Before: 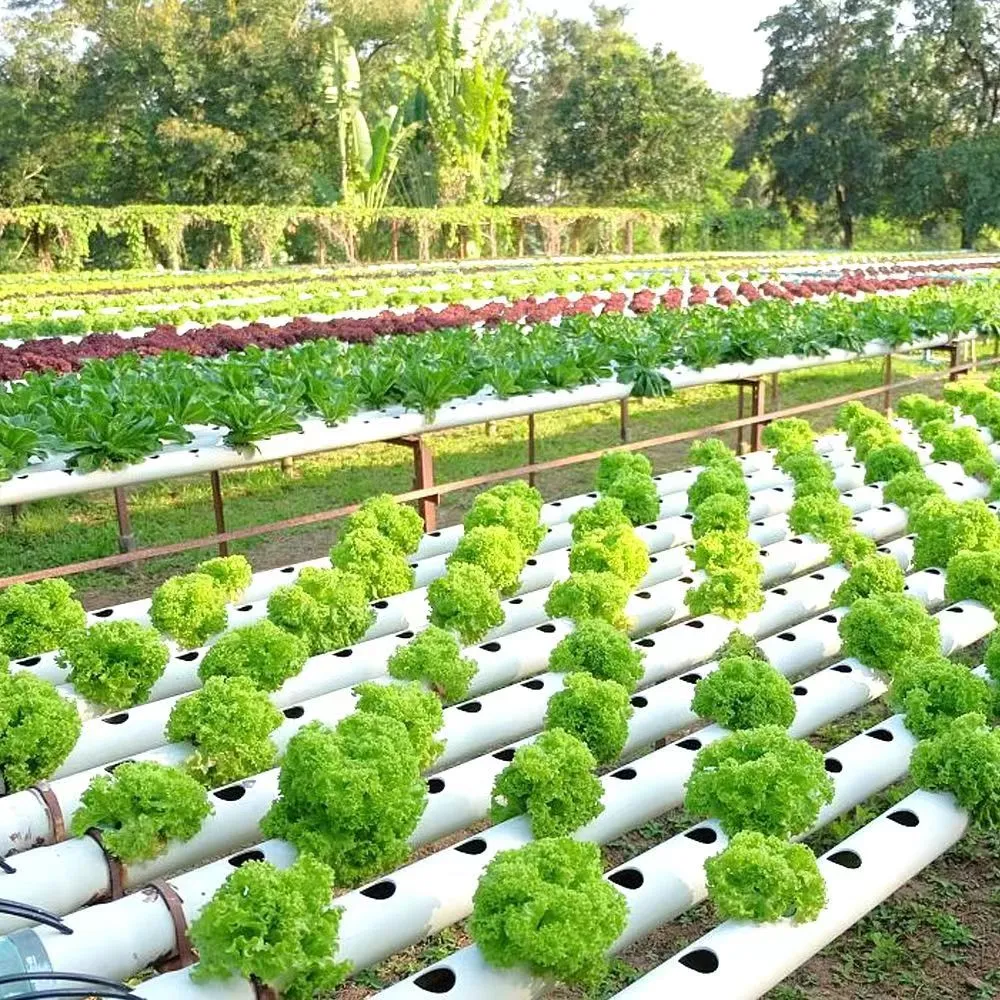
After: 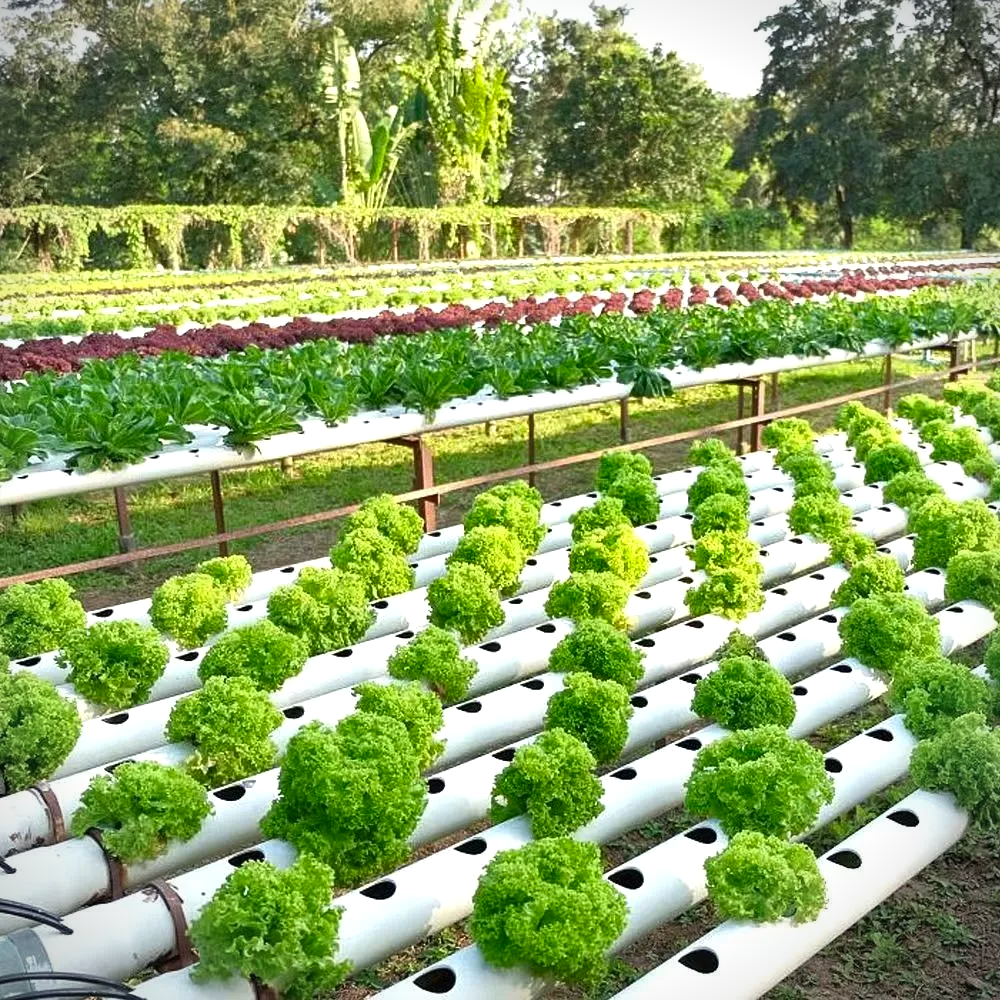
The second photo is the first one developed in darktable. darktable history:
vignetting: fall-off start 92.6%, brightness -0.52, saturation -0.51, center (-0.012, 0)
shadows and highlights: radius 171.16, shadows 27, white point adjustment 3.13, highlights -67.95, soften with gaussian
